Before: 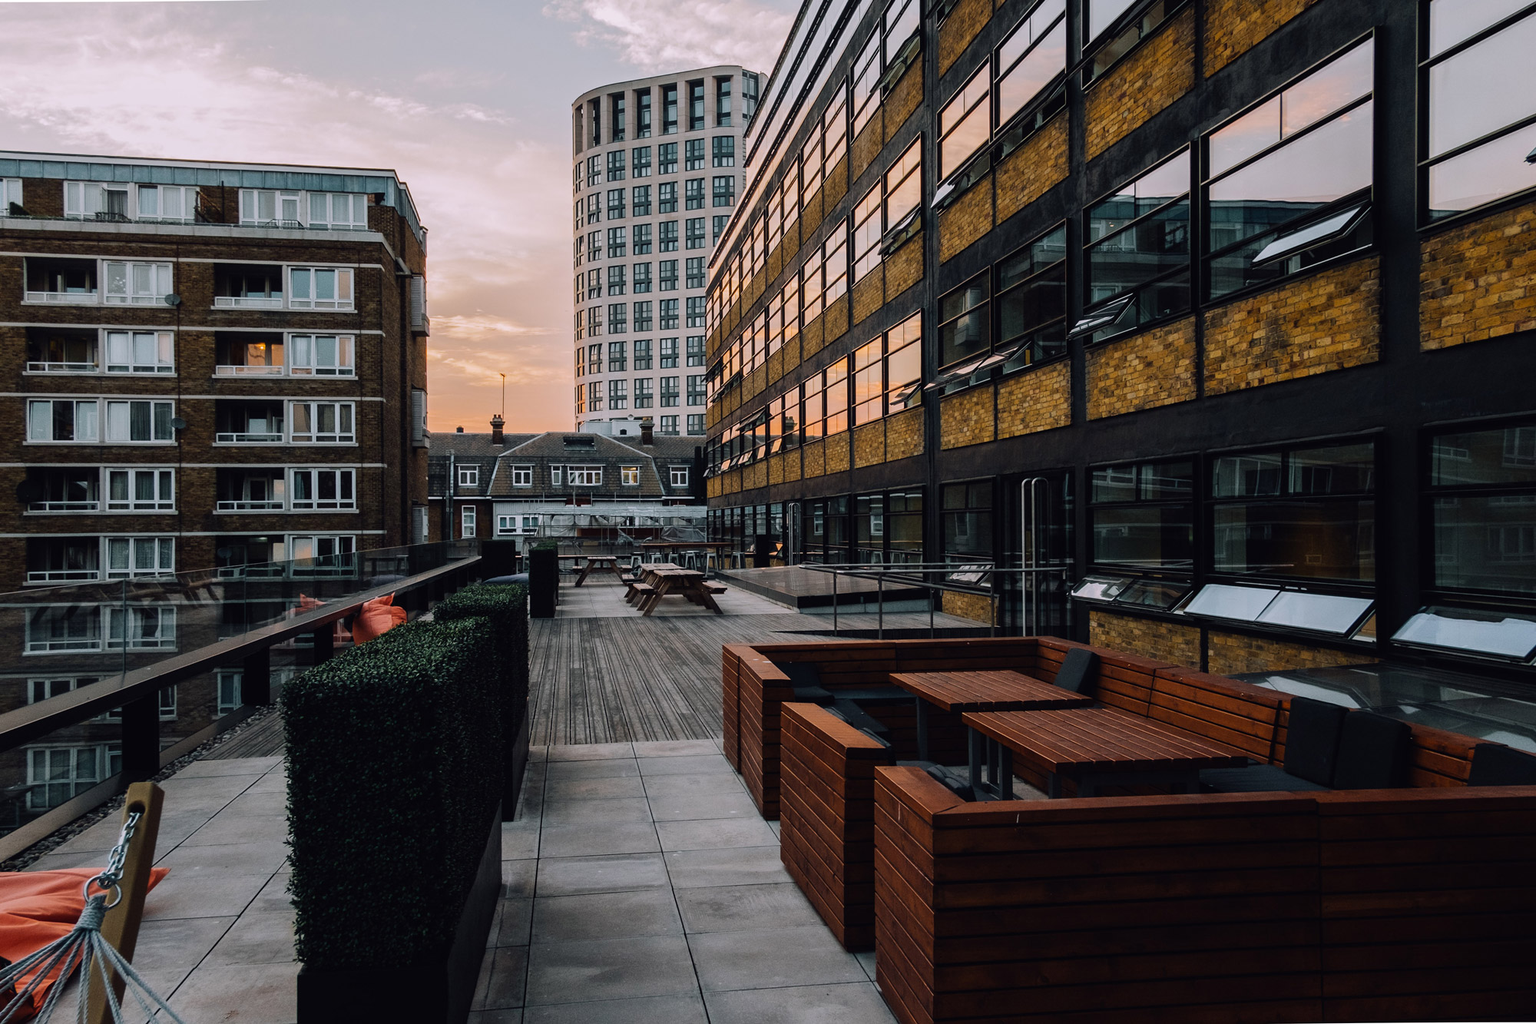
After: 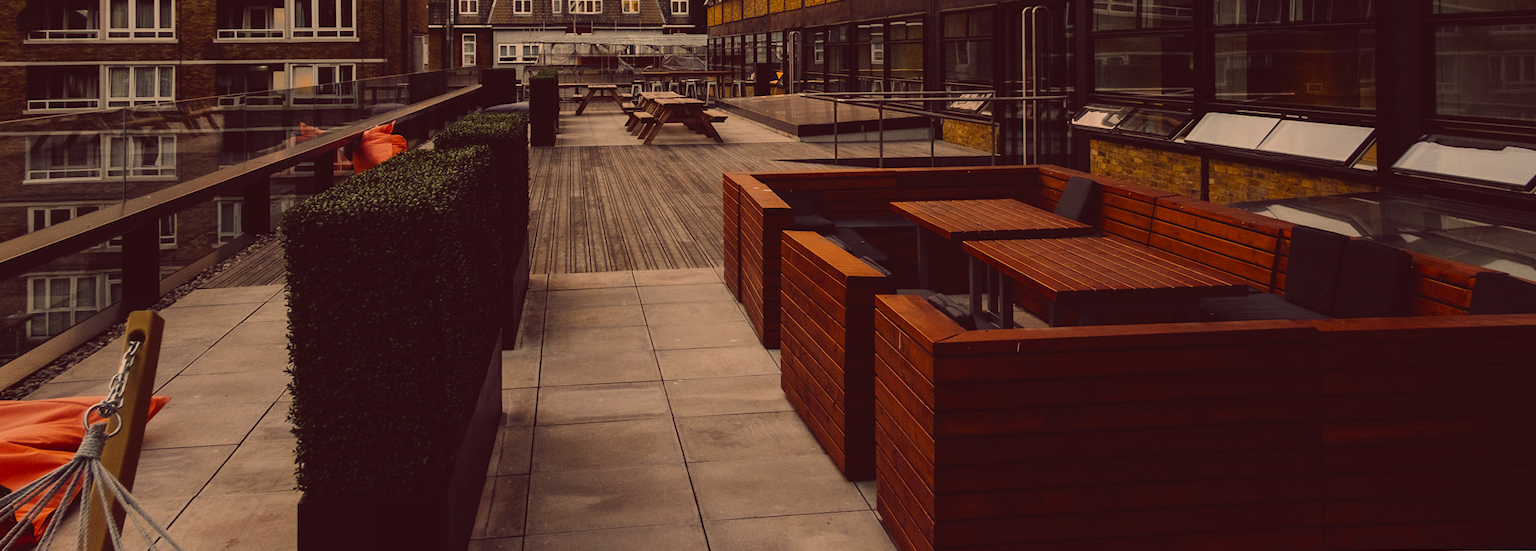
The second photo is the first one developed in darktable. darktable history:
crop and rotate: top 46.077%, right 0.047%
color correction: highlights a* 10.1, highlights b* 39.09, shadows a* 15.04, shadows b* 3.5
contrast brightness saturation: contrast -0.113
